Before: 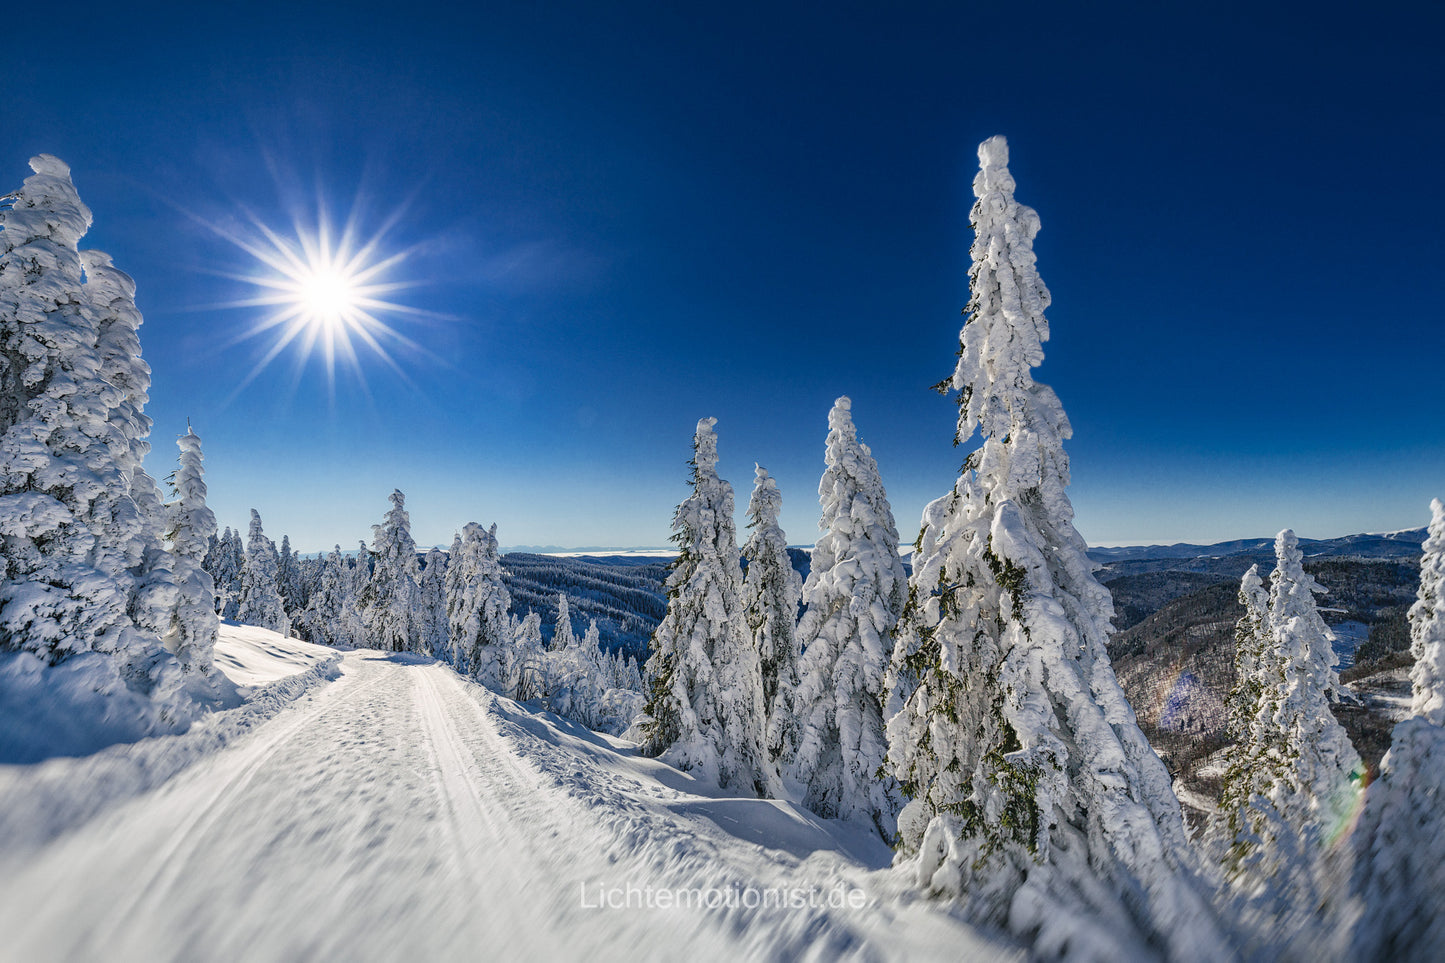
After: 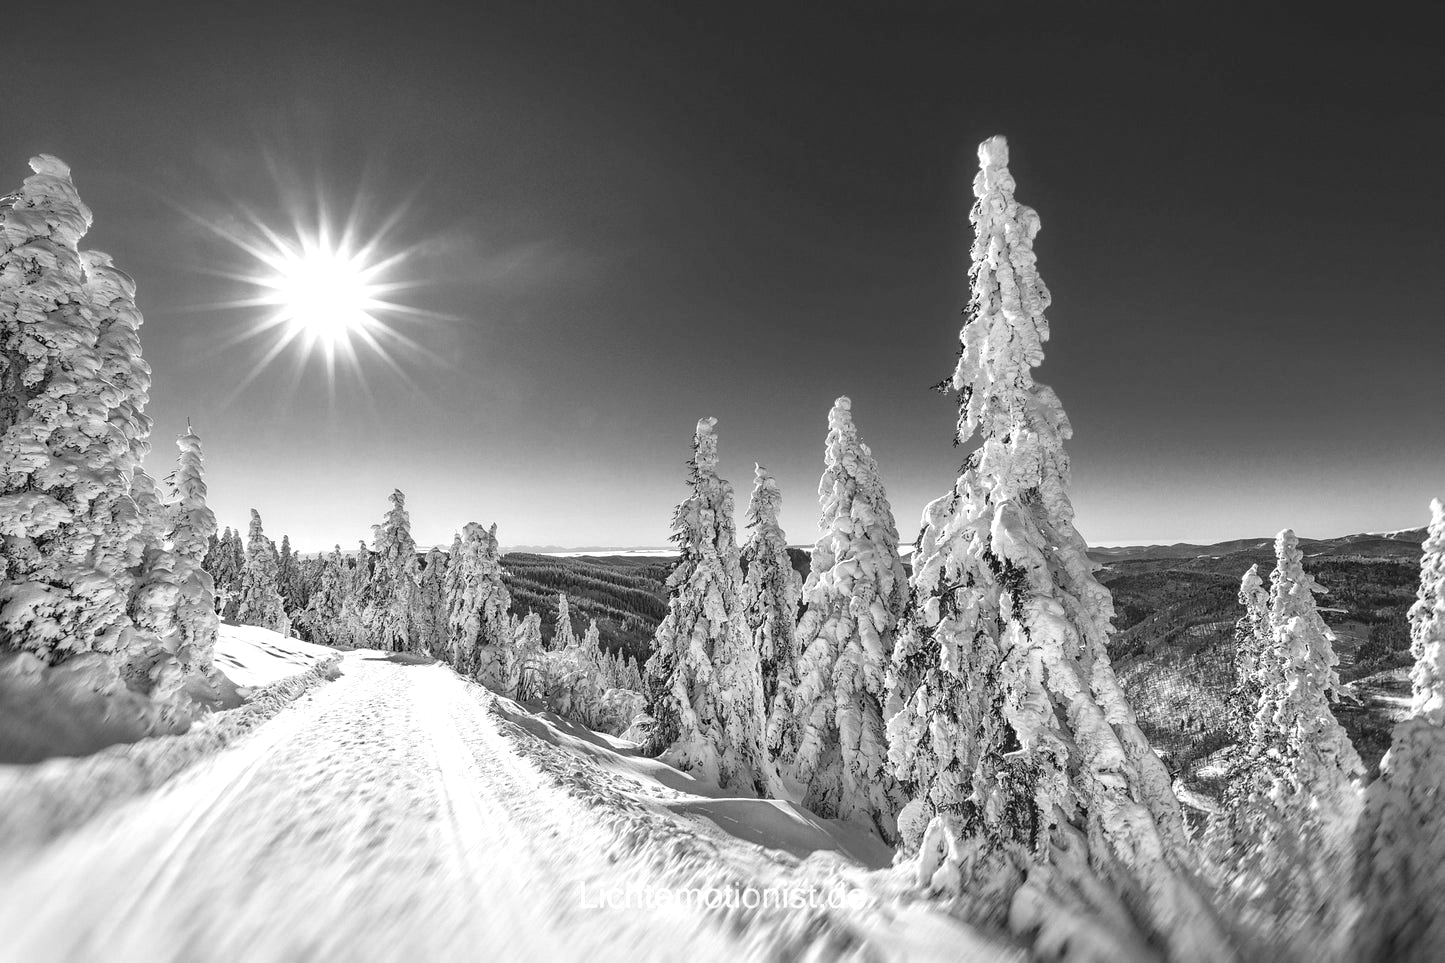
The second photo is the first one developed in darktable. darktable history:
monochrome: on, module defaults
exposure: exposure 0.6 EV, compensate highlight preservation false
